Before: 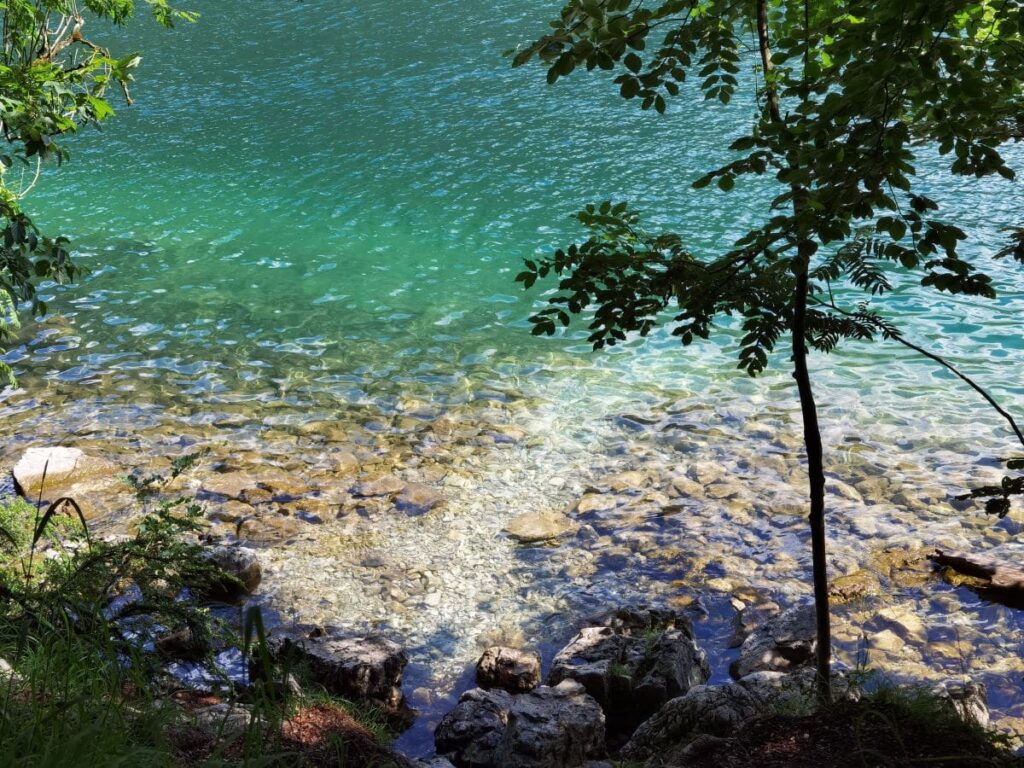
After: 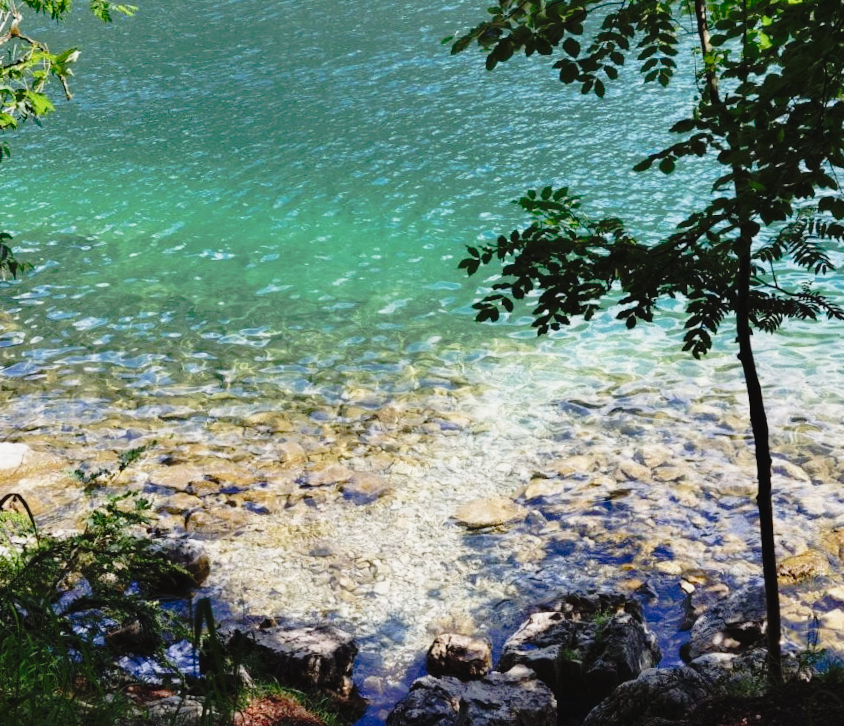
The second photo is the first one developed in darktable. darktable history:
crop and rotate: angle 1.14°, left 4.245%, top 0.476%, right 11.097%, bottom 2.443%
tone curve: curves: ch0 [(0, 0.029) (0.168, 0.142) (0.359, 0.44) (0.469, 0.544) (0.634, 0.722) (0.858, 0.903) (1, 0.968)]; ch1 [(0, 0) (0.437, 0.453) (0.472, 0.47) (0.502, 0.502) (0.54, 0.534) (0.57, 0.592) (0.618, 0.66) (0.699, 0.749) (0.859, 0.919) (1, 1)]; ch2 [(0, 0) (0.33, 0.301) (0.421, 0.443) (0.476, 0.498) (0.505, 0.503) (0.547, 0.557) (0.586, 0.634) (0.608, 0.676) (1, 1)], preserve colors none
tone equalizer: edges refinement/feathering 500, mask exposure compensation -1.57 EV, preserve details no
